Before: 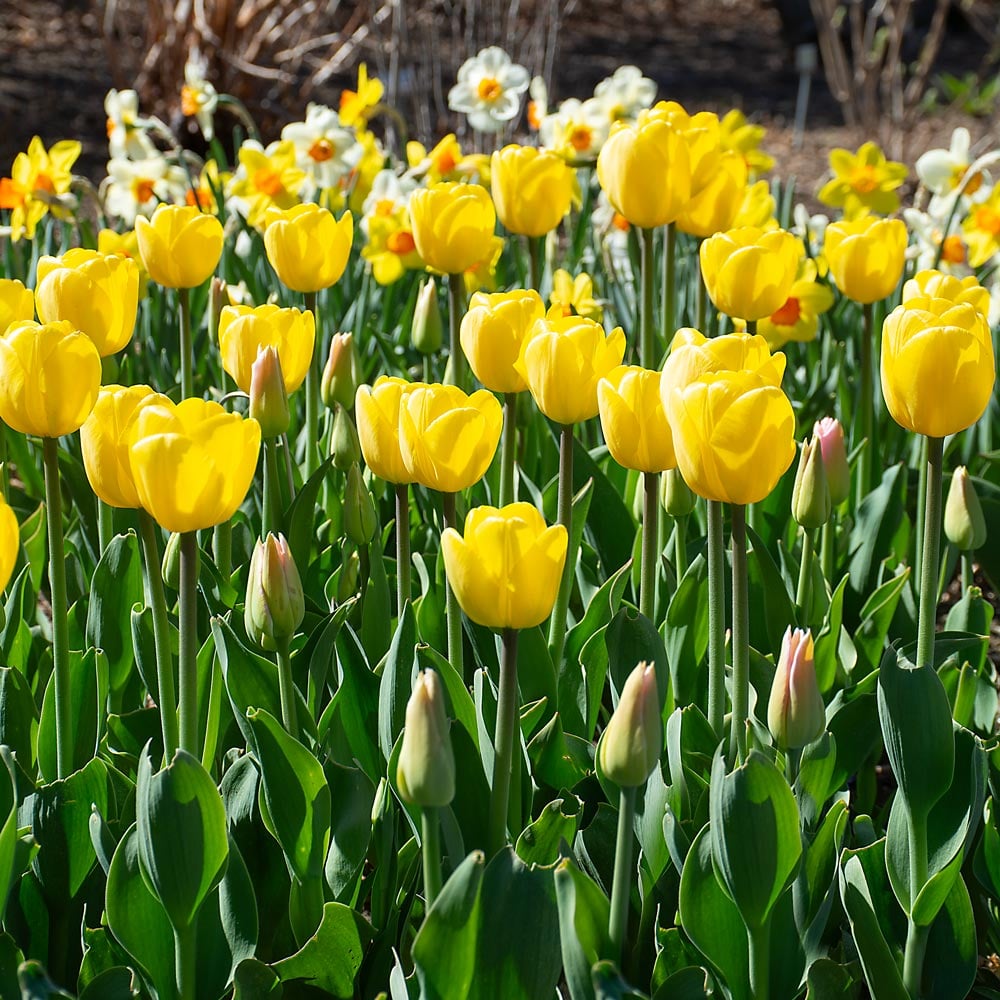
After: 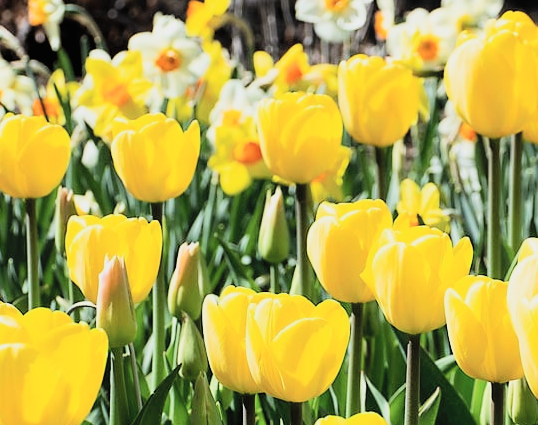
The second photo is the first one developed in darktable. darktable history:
contrast brightness saturation: contrast 0.145, brightness 0.205
filmic rgb: black relative exposure -7.49 EV, white relative exposure 4.99 EV, hardness 3.3, contrast 1.3
crop: left 15.313%, top 9.043%, right 30.801%, bottom 48.408%
